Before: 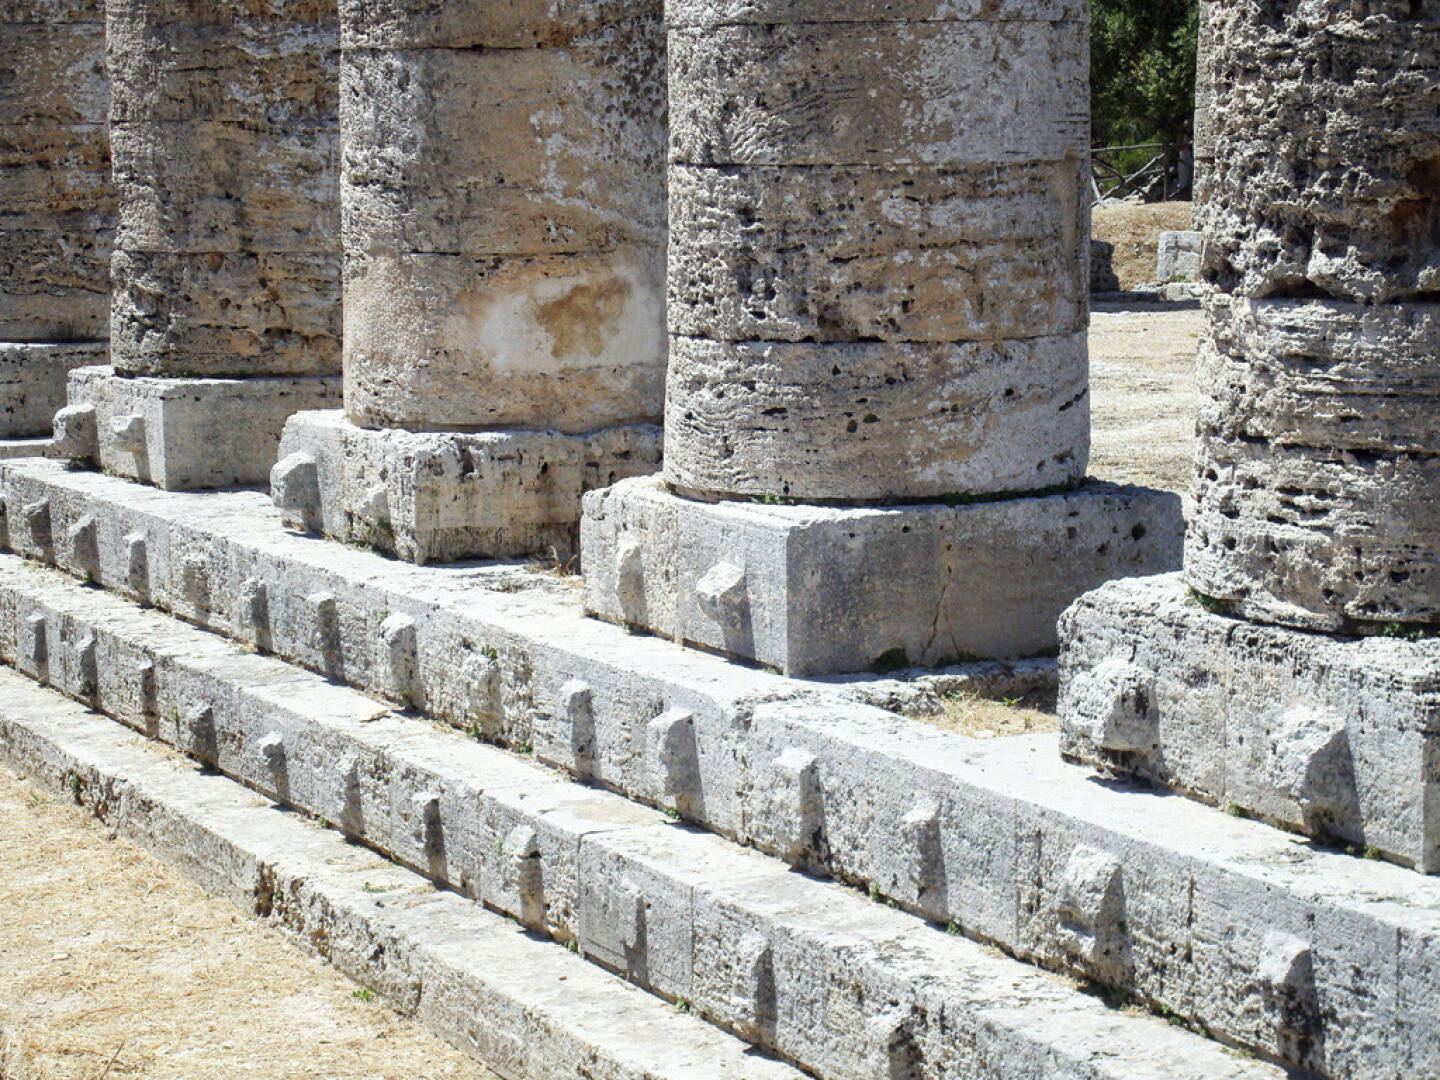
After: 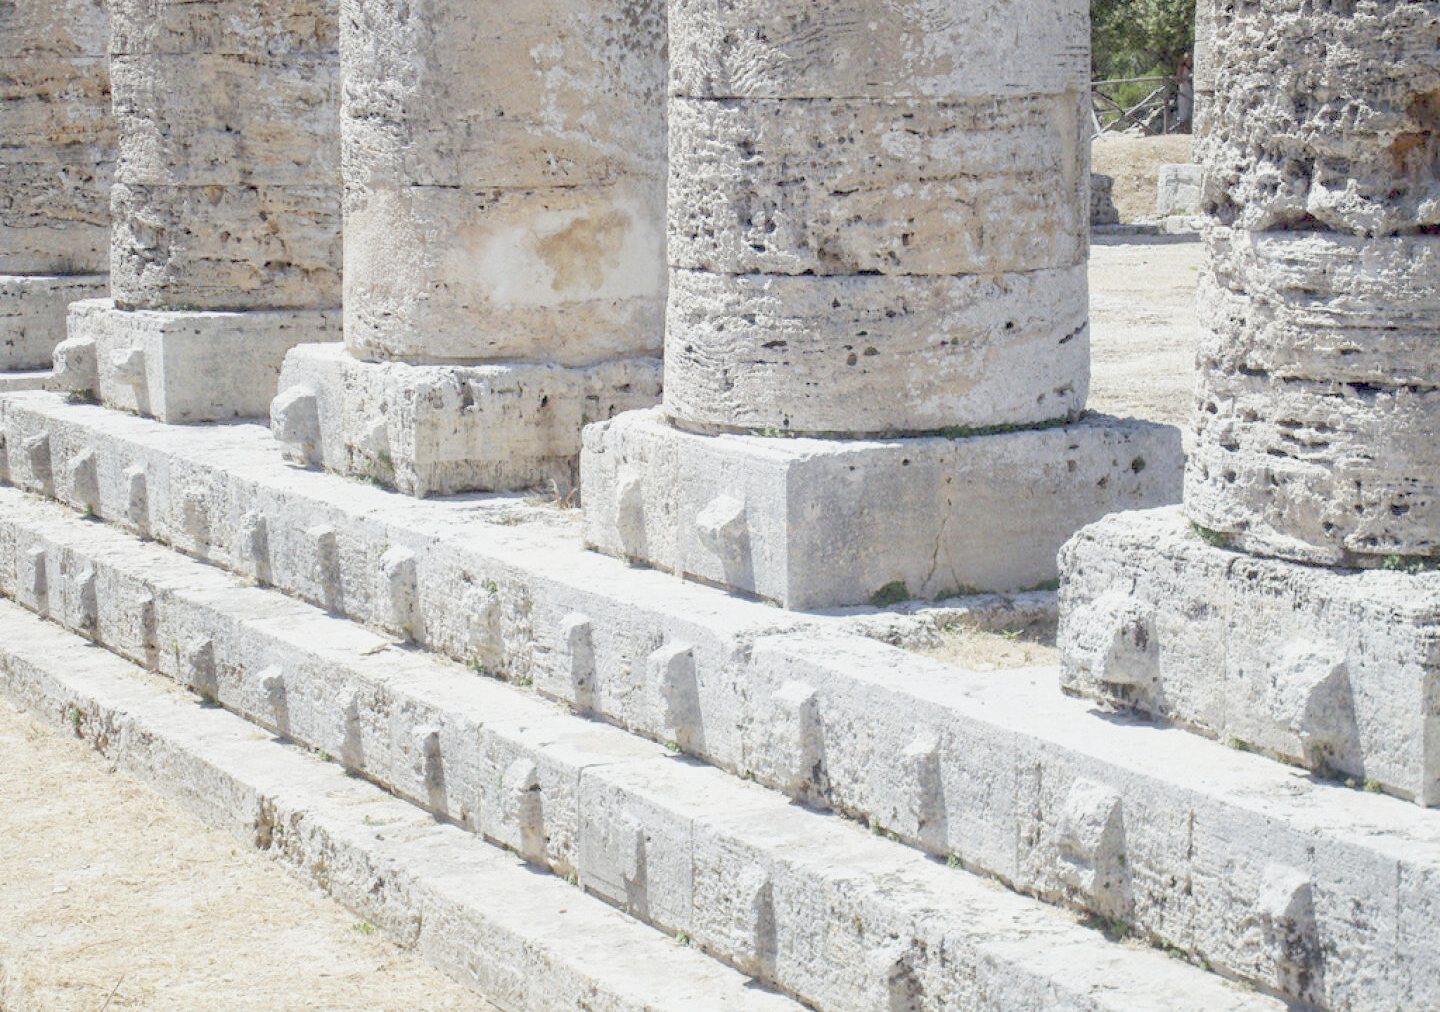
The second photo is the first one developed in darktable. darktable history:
tone equalizer: -8 EV 0.085 EV, edges refinement/feathering 500, mask exposure compensation -1.57 EV, preserve details no
crop and rotate: top 6.256%
exposure: black level correction 0.009, exposure -0.162 EV, compensate highlight preservation false
